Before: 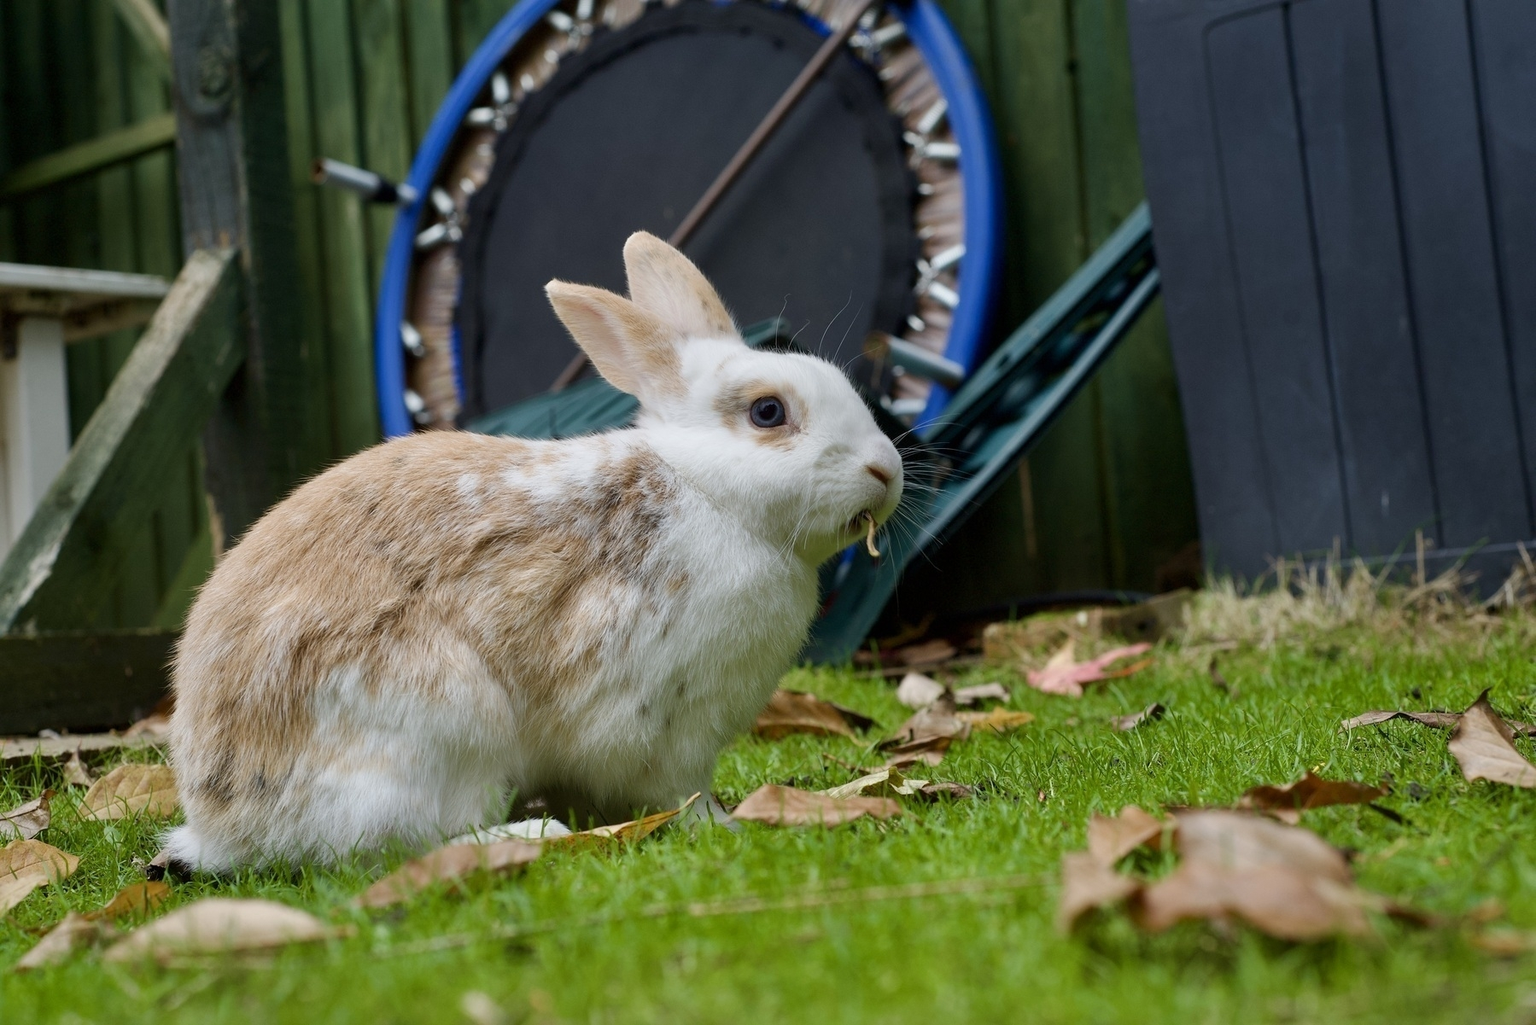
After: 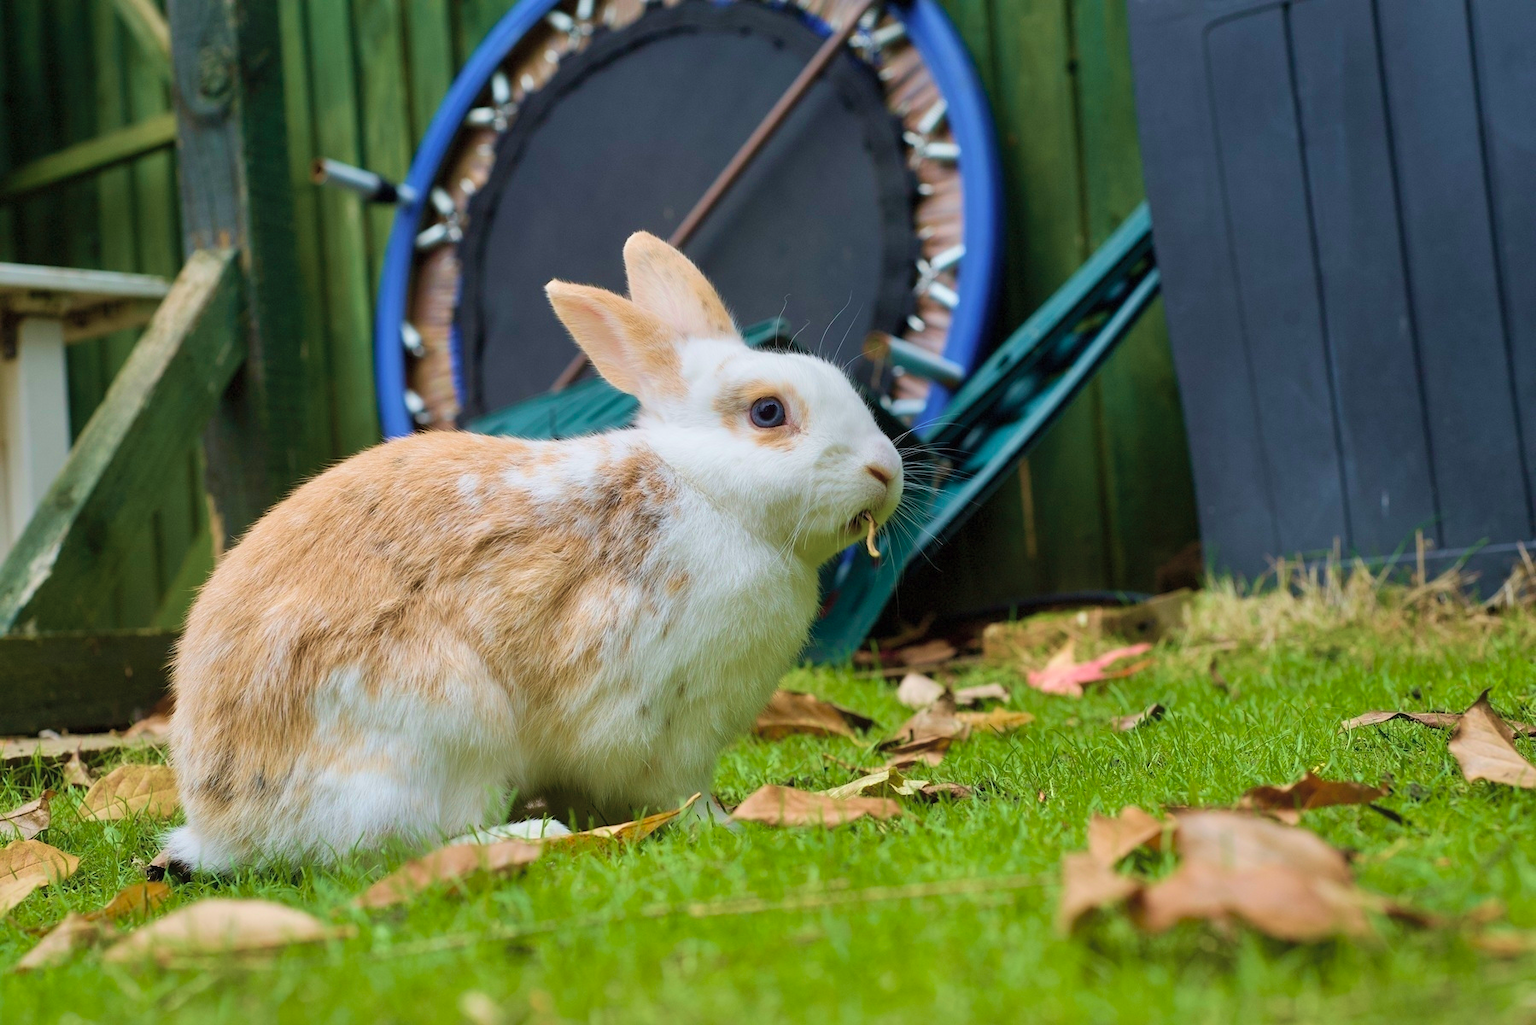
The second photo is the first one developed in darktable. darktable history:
contrast brightness saturation: brightness 0.141
velvia: strength 49.86%
